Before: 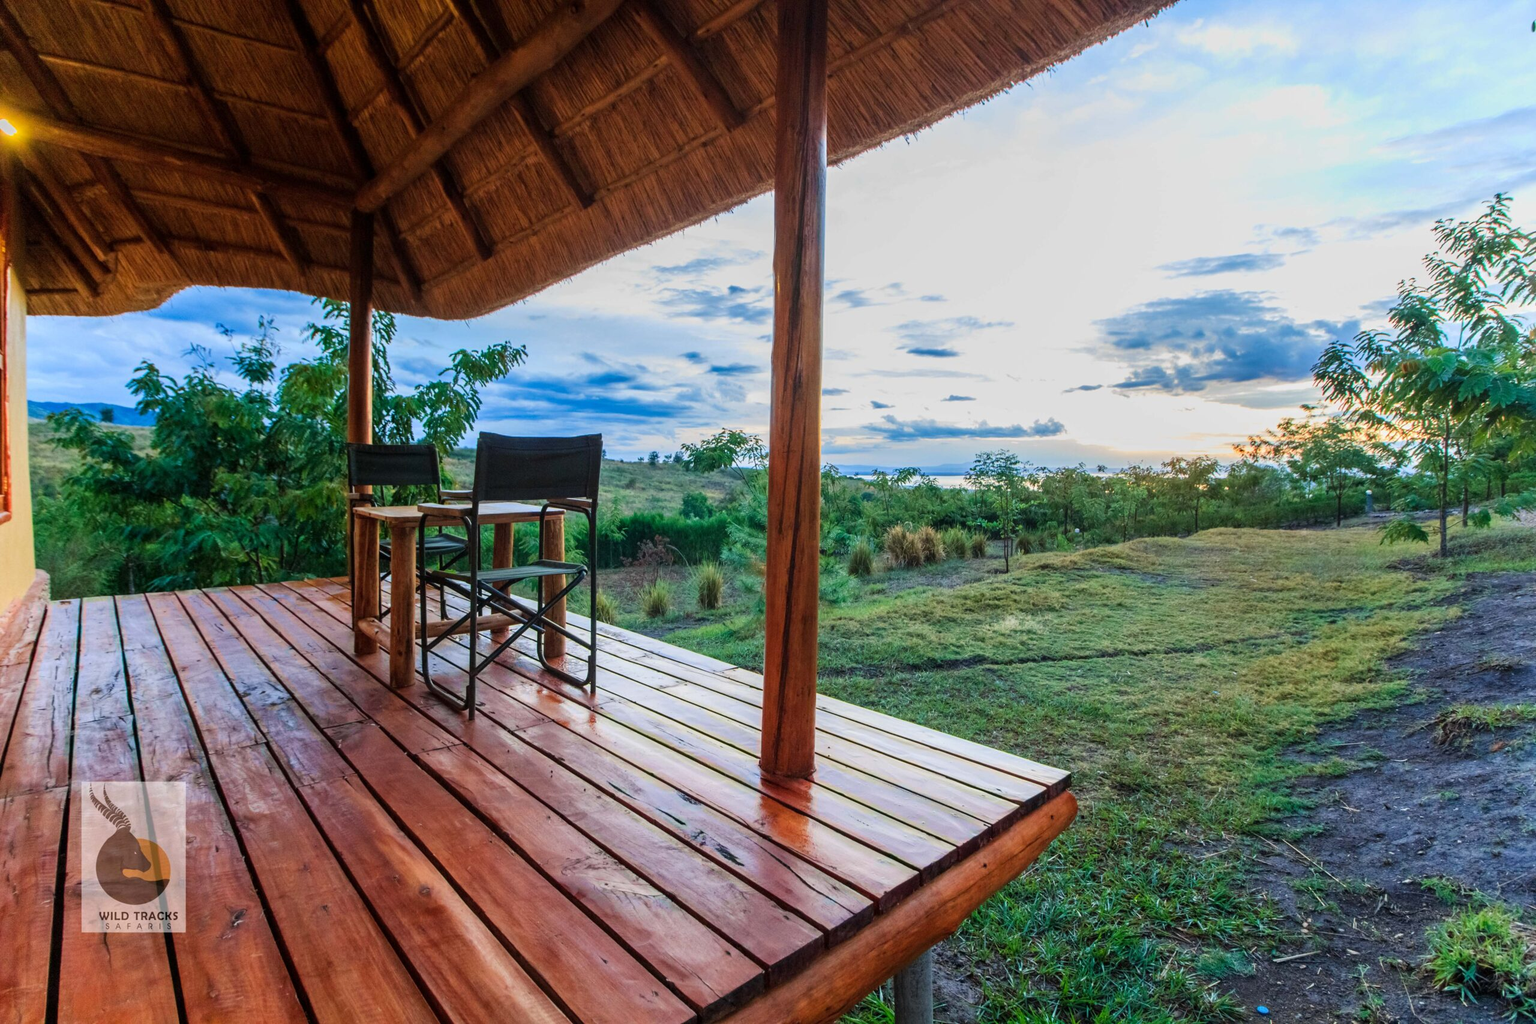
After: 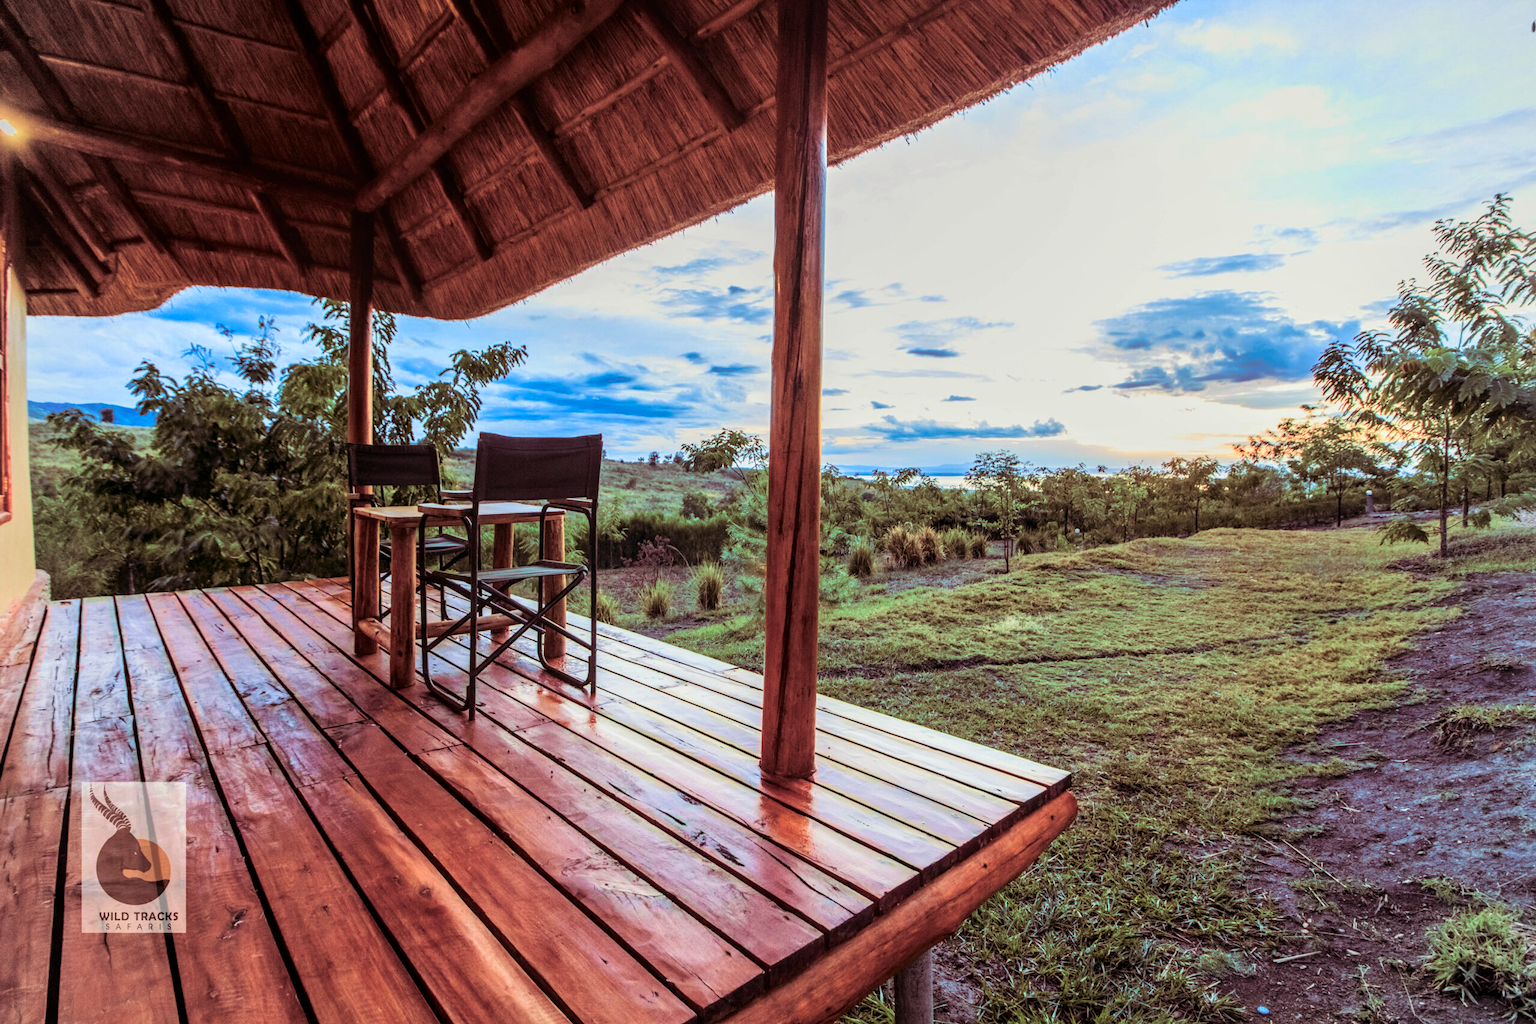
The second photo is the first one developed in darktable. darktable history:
local contrast: on, module defaults
tone curve: curves: ch0 [(0, 0.021) (0.049, 0.044) (0.152, 0.14) (0.328, 0.357) (0.473, 0.529) (0.641, 0.705) (0.868, 0.887) (1, 0.969)]; ch1 [(0, 0) (0.322, 0.328) (0.43, 0.425) (0.474, 0.466) (0.502, 0.503) (0.522, 0.526) (0.564, 0.591) (0.602, 0.632) (0.677, 0.701) (0.859, 0.885) (1, 1)]; ch2 [(0, 0) (0.33, 0.301) (0.447, 0.44) (0.502, 0.505) (0.535, 0.554) (0.565, 0.598) (0.618, 0.629) (1, 1)], color space Lab, independent channels, preserve colors none
split-toning: on, module defaults
vignetting: brightness -0.167
